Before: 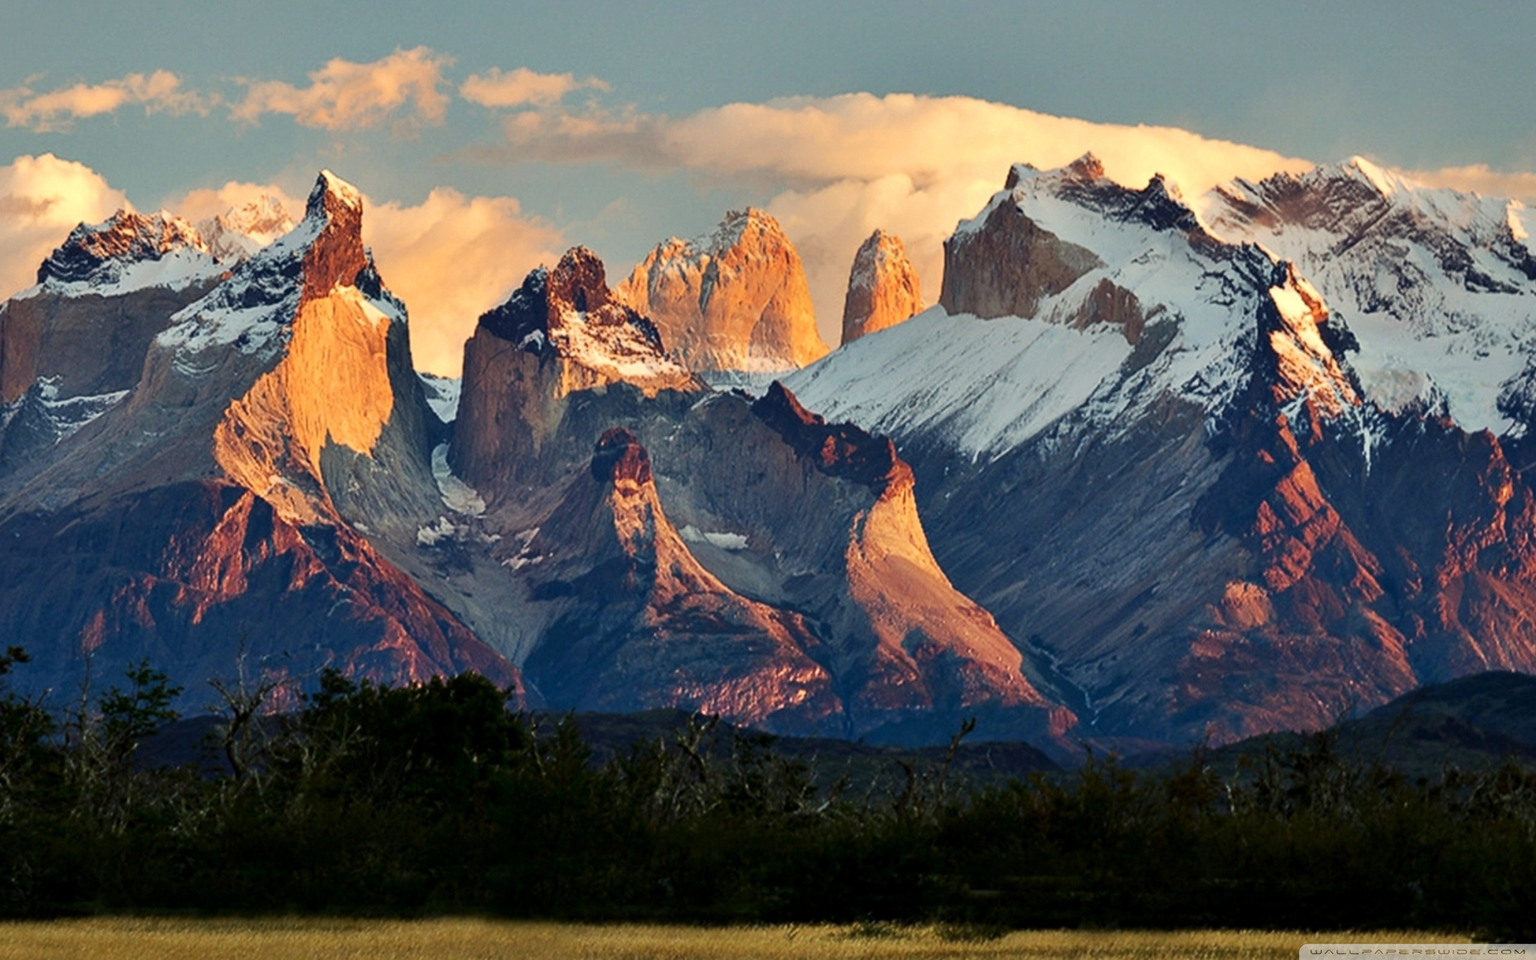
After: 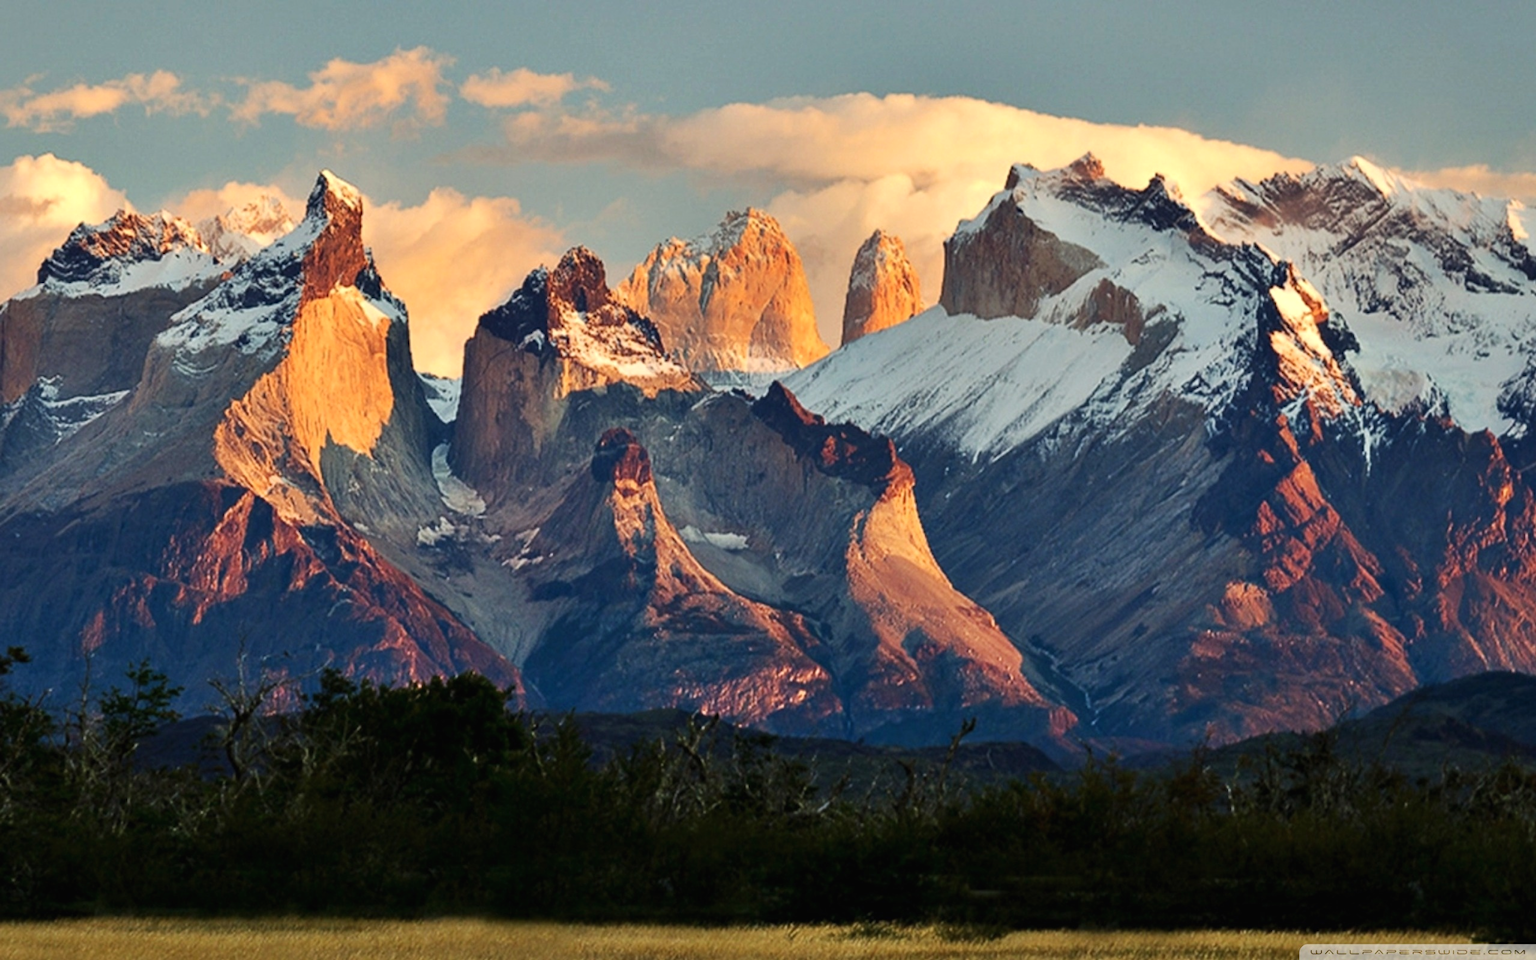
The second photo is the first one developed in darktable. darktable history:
exposure: black level correction -0.001, exposure 0.079 EV, compensate highlight preservation false
